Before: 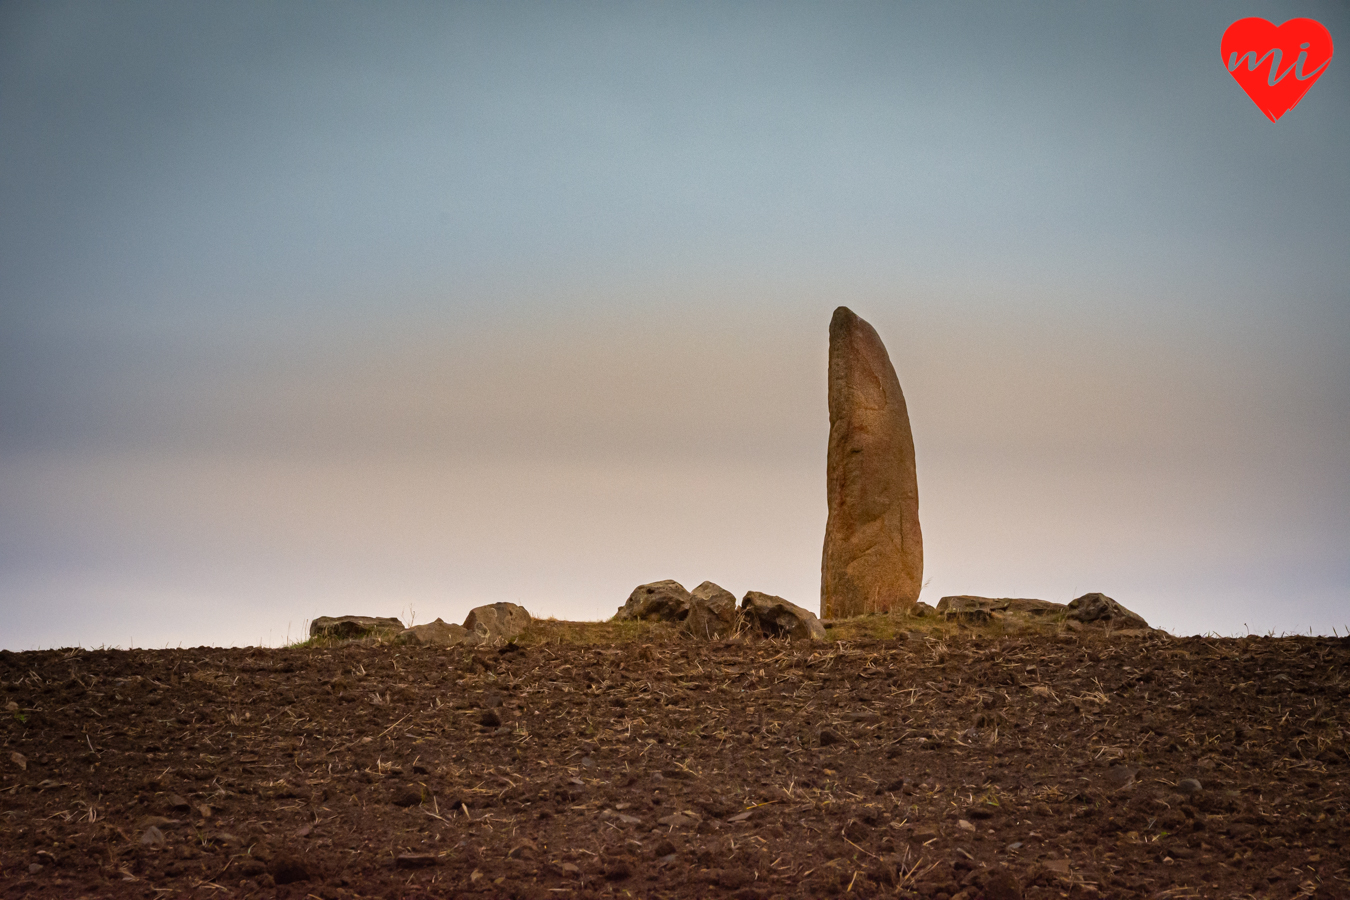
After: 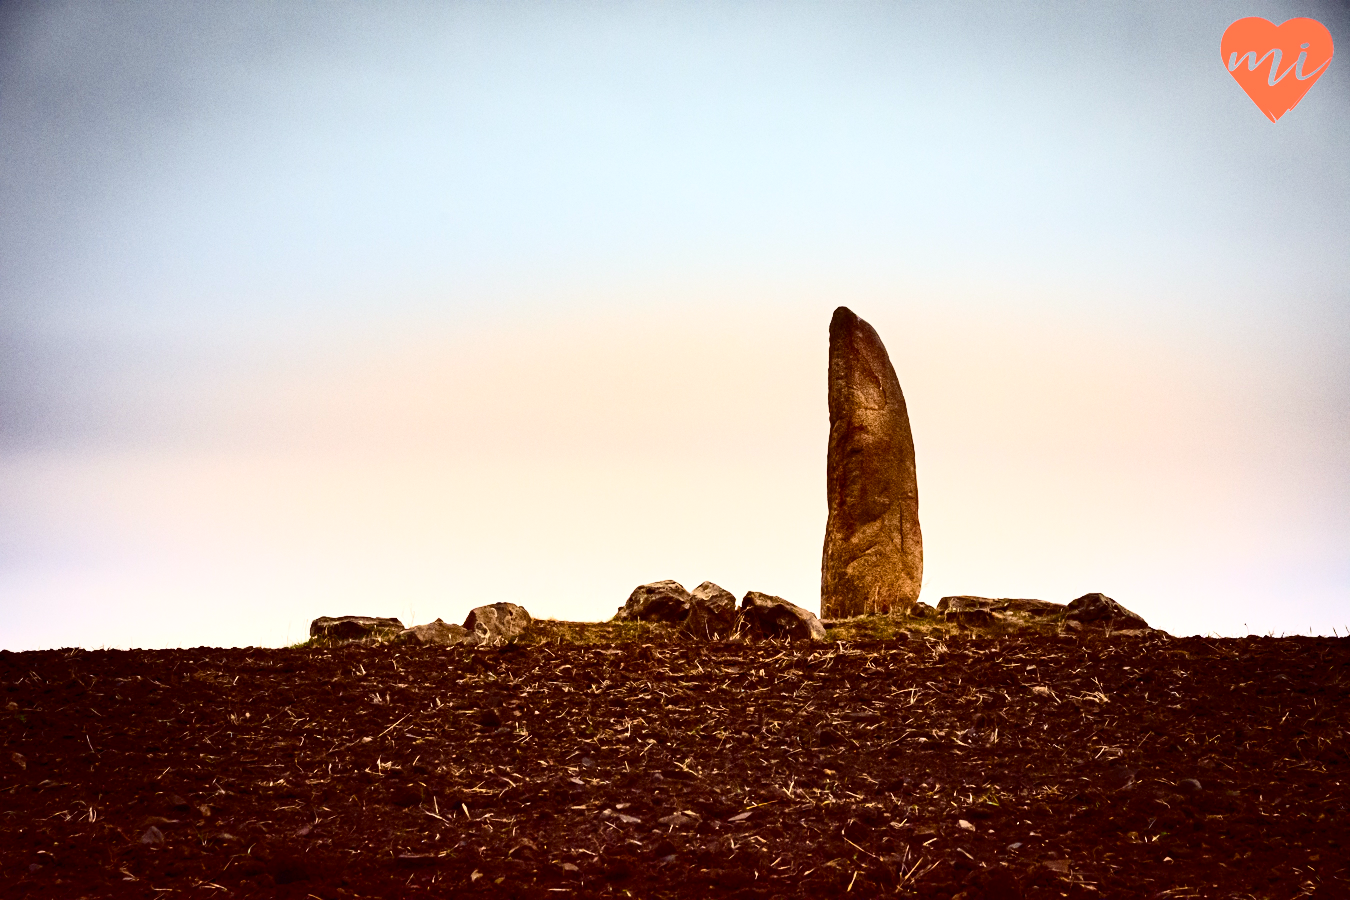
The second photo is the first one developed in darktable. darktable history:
contrast brightness saturation: contrast 0.507, saturation -0.095
exposure: exposure 0.668 EV, compensate highlight preservation false
color balance rgb: shadows lift › luminance -21.712%, shadows lift › chroma 8.742%, shadows lift › hue 285.78°, power › chroma 1.046%, power › hue 26.33°, perceptual saturation grading › global saturation 20%, perceptual saturation grading › highlights -25.003%, perceptual saturation grading › shadows 25.608%, global vibrance 20%
